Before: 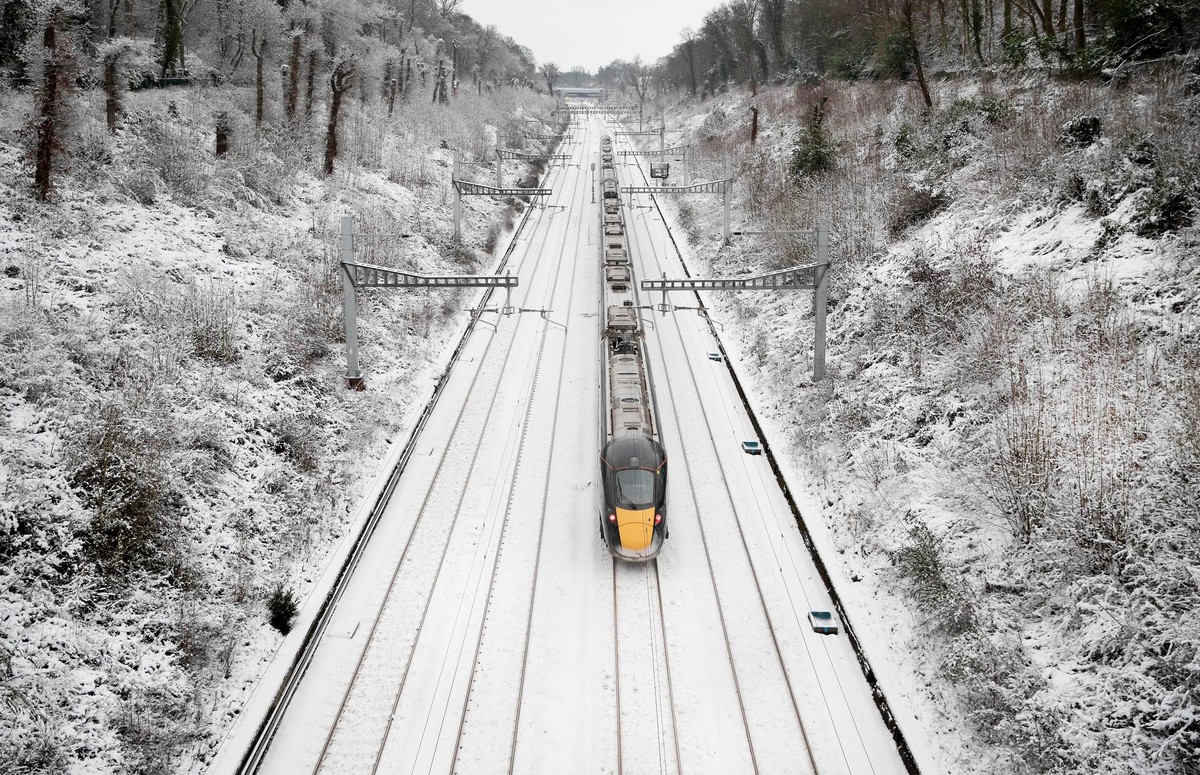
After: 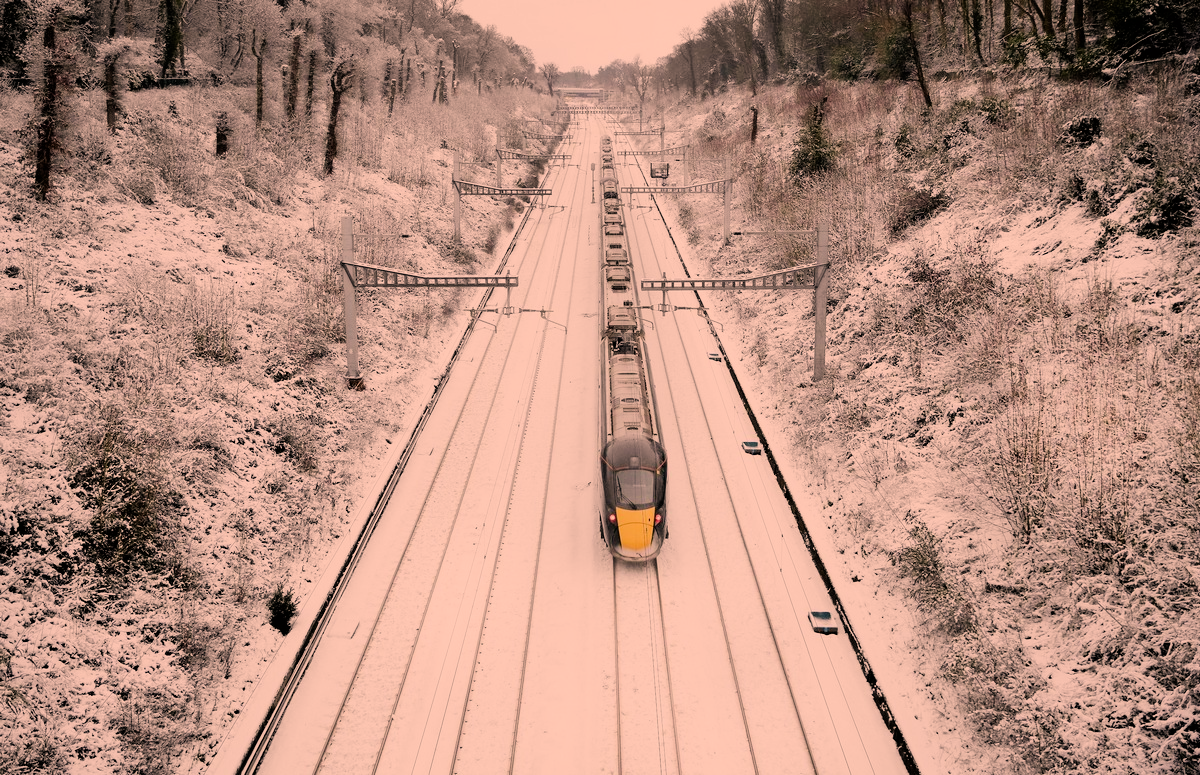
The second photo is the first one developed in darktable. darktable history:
filmic rgb: black relative exposure -7.99 EV, white relative exposure 4.01 EV, hardness 4.17
color correction: highlights a* 22.59, highlights b* 21.86
